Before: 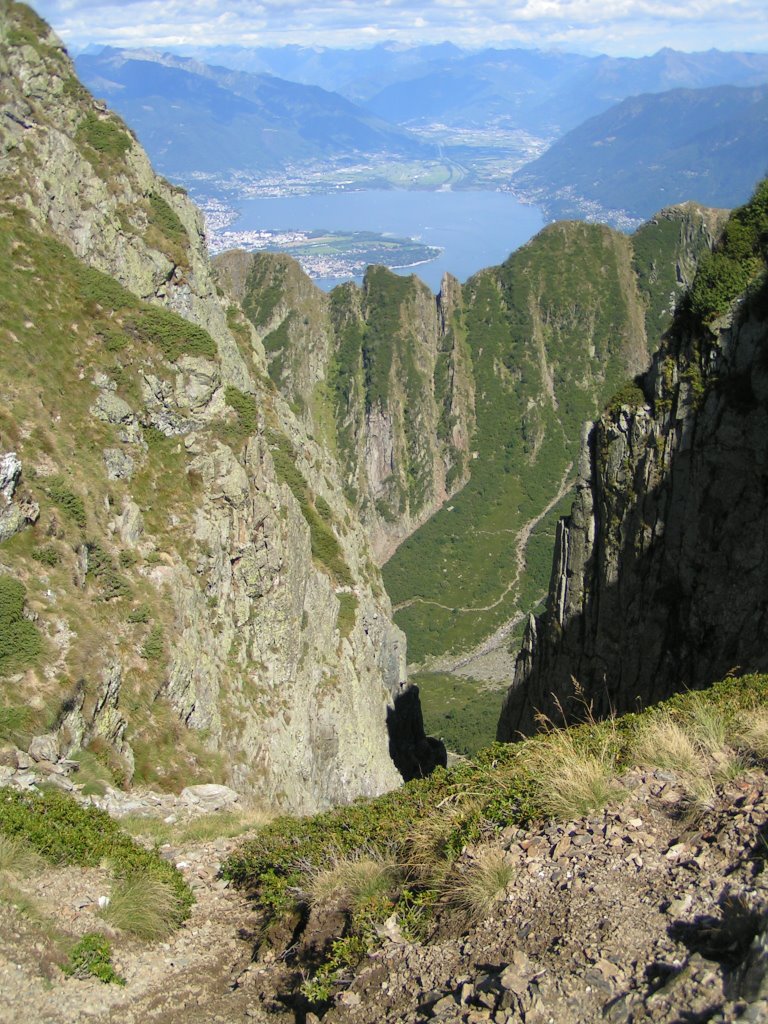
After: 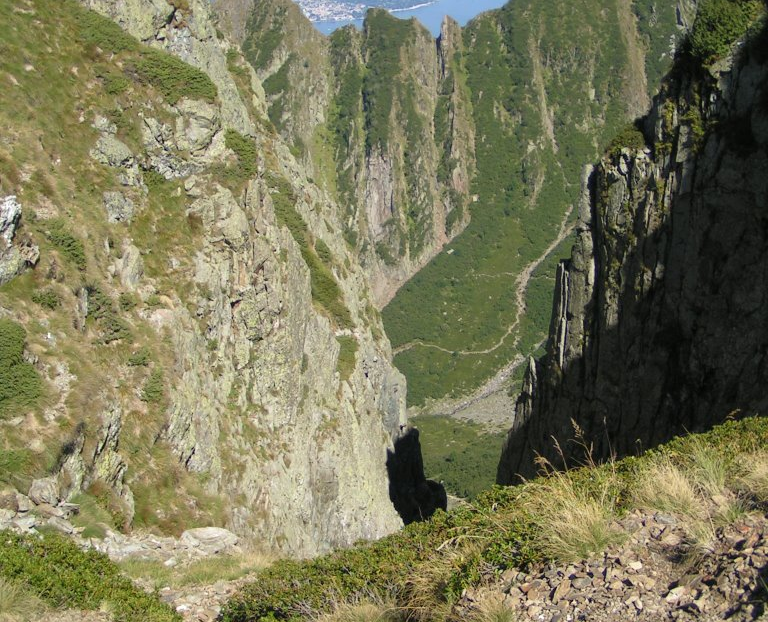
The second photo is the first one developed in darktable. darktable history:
crop and rotate: top 25.191%, bottom 14.003%
